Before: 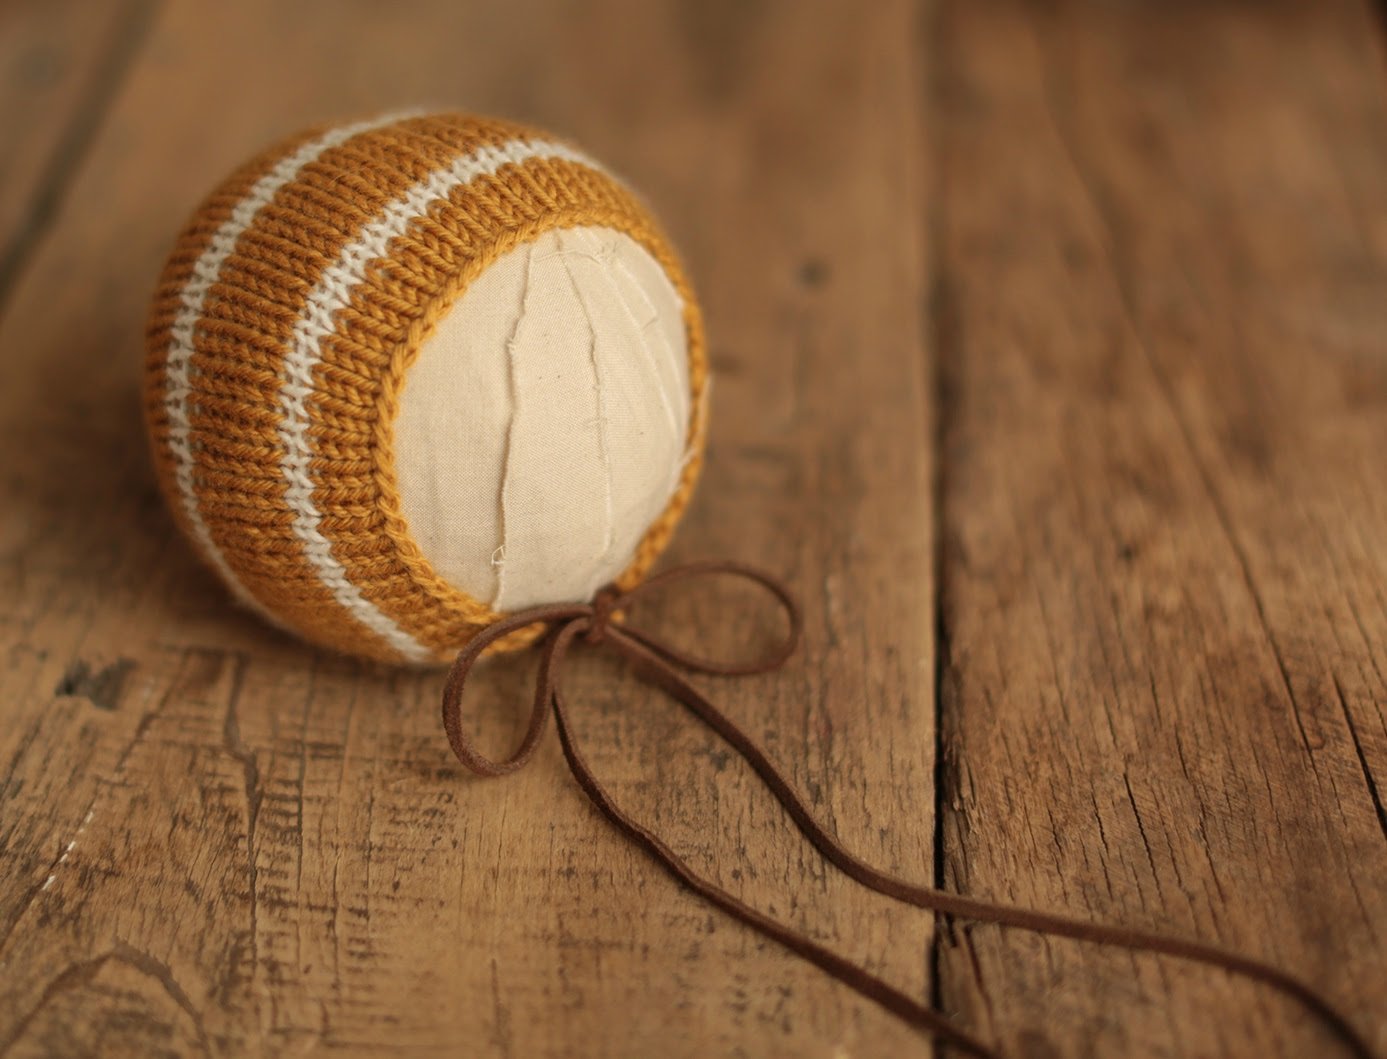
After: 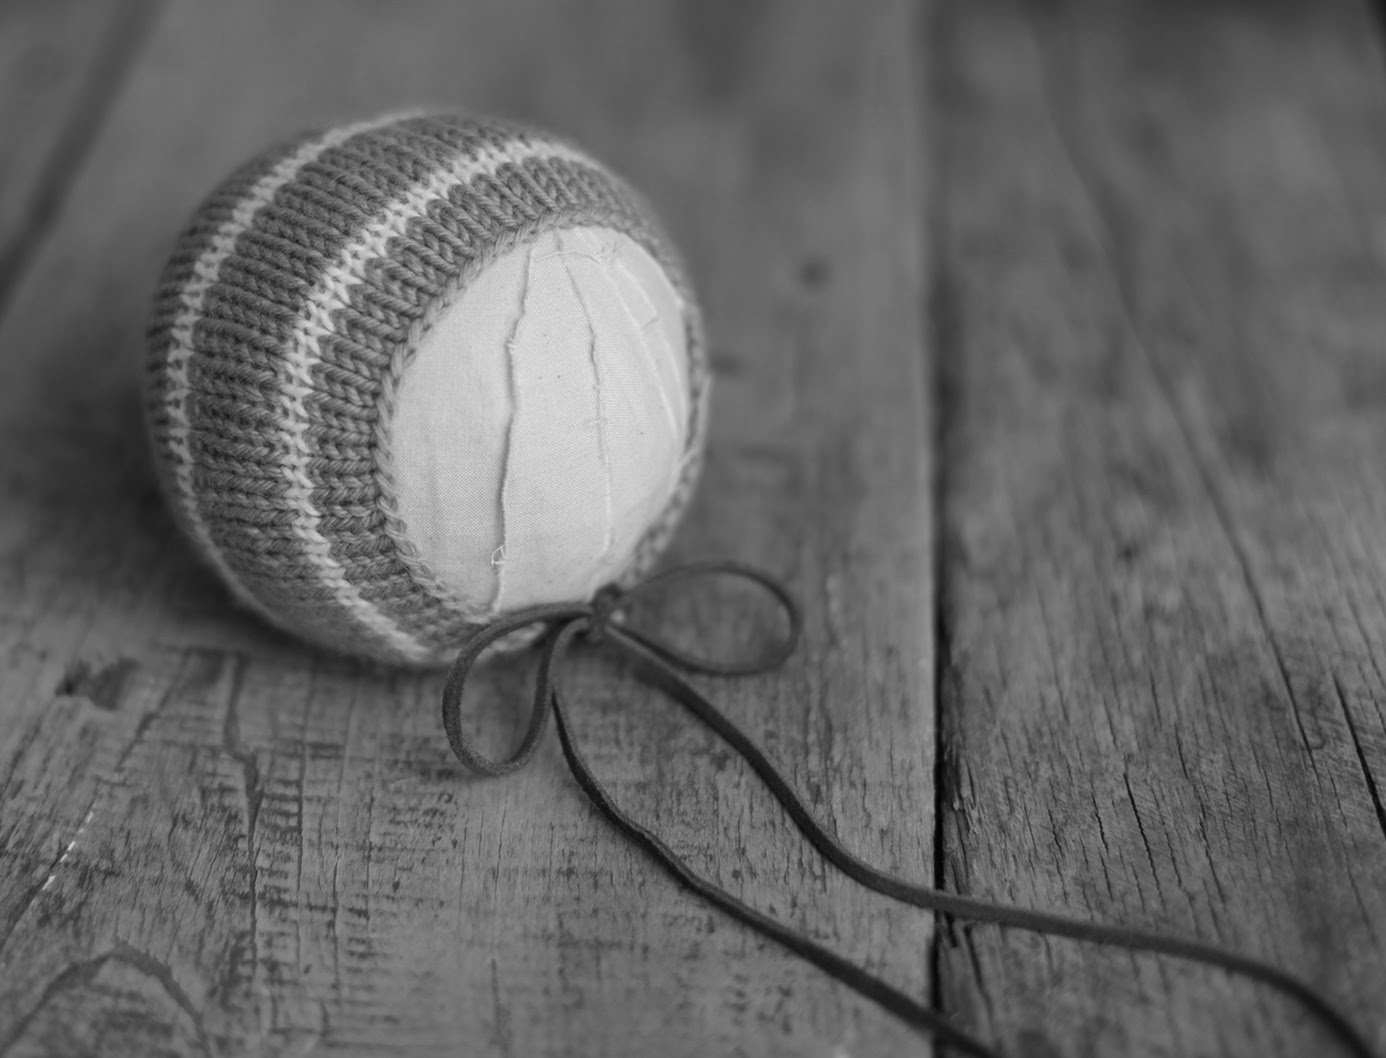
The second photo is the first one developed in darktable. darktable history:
monochrome: a 1.94, b -0.638
color balance rgb: linear chroma grading › global chroma 15%, perceptual saturation grading › global saturation 30%
